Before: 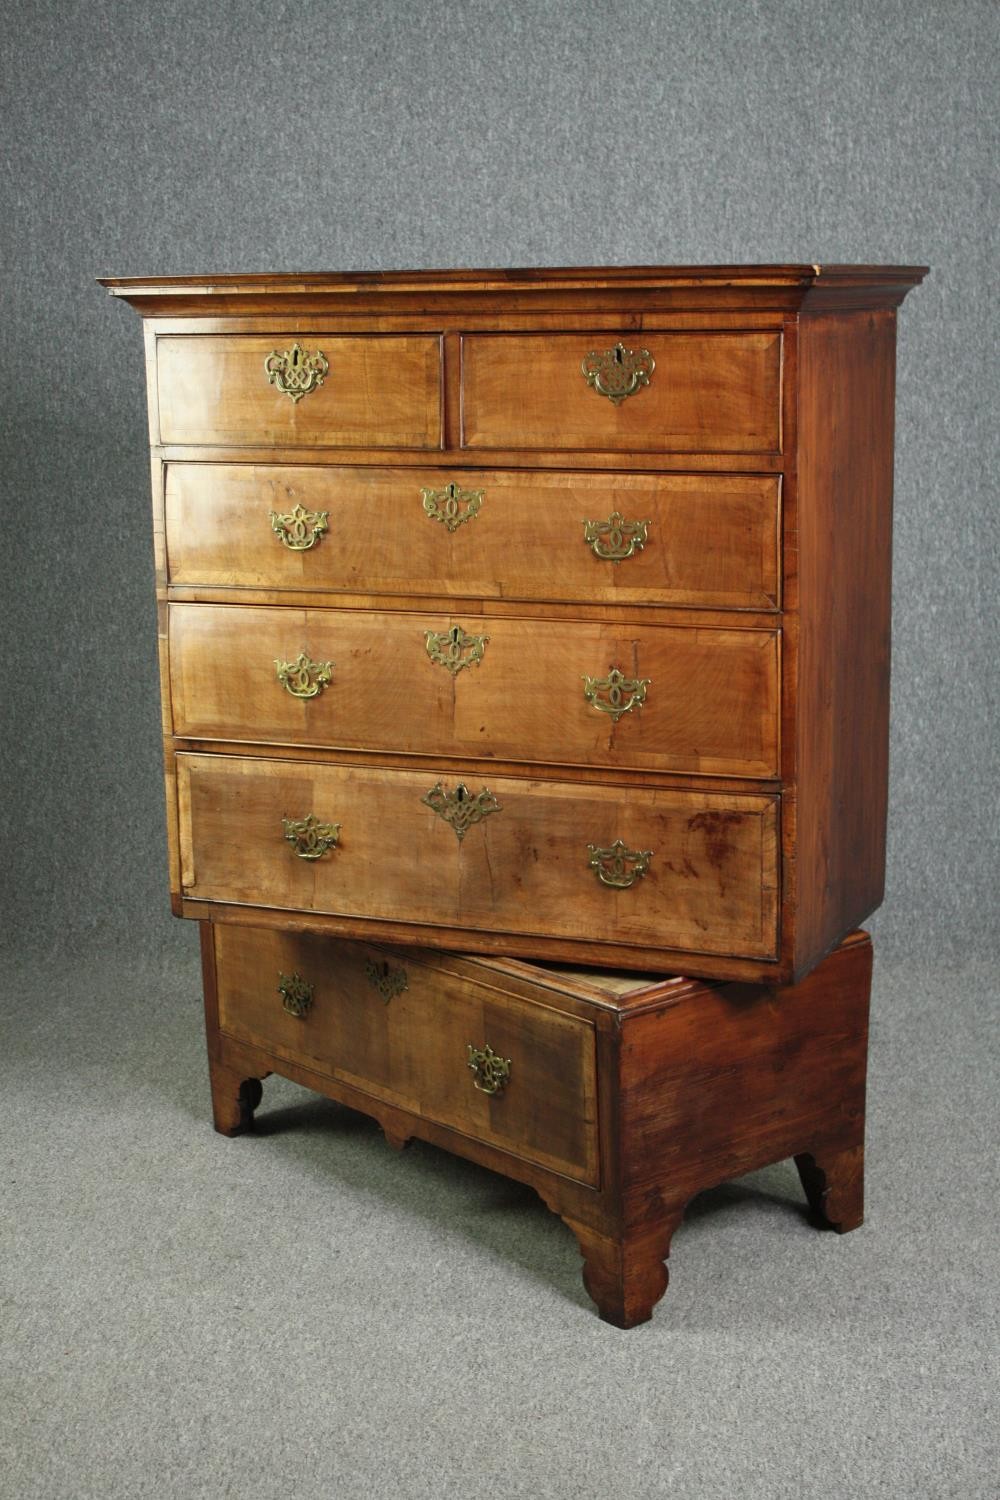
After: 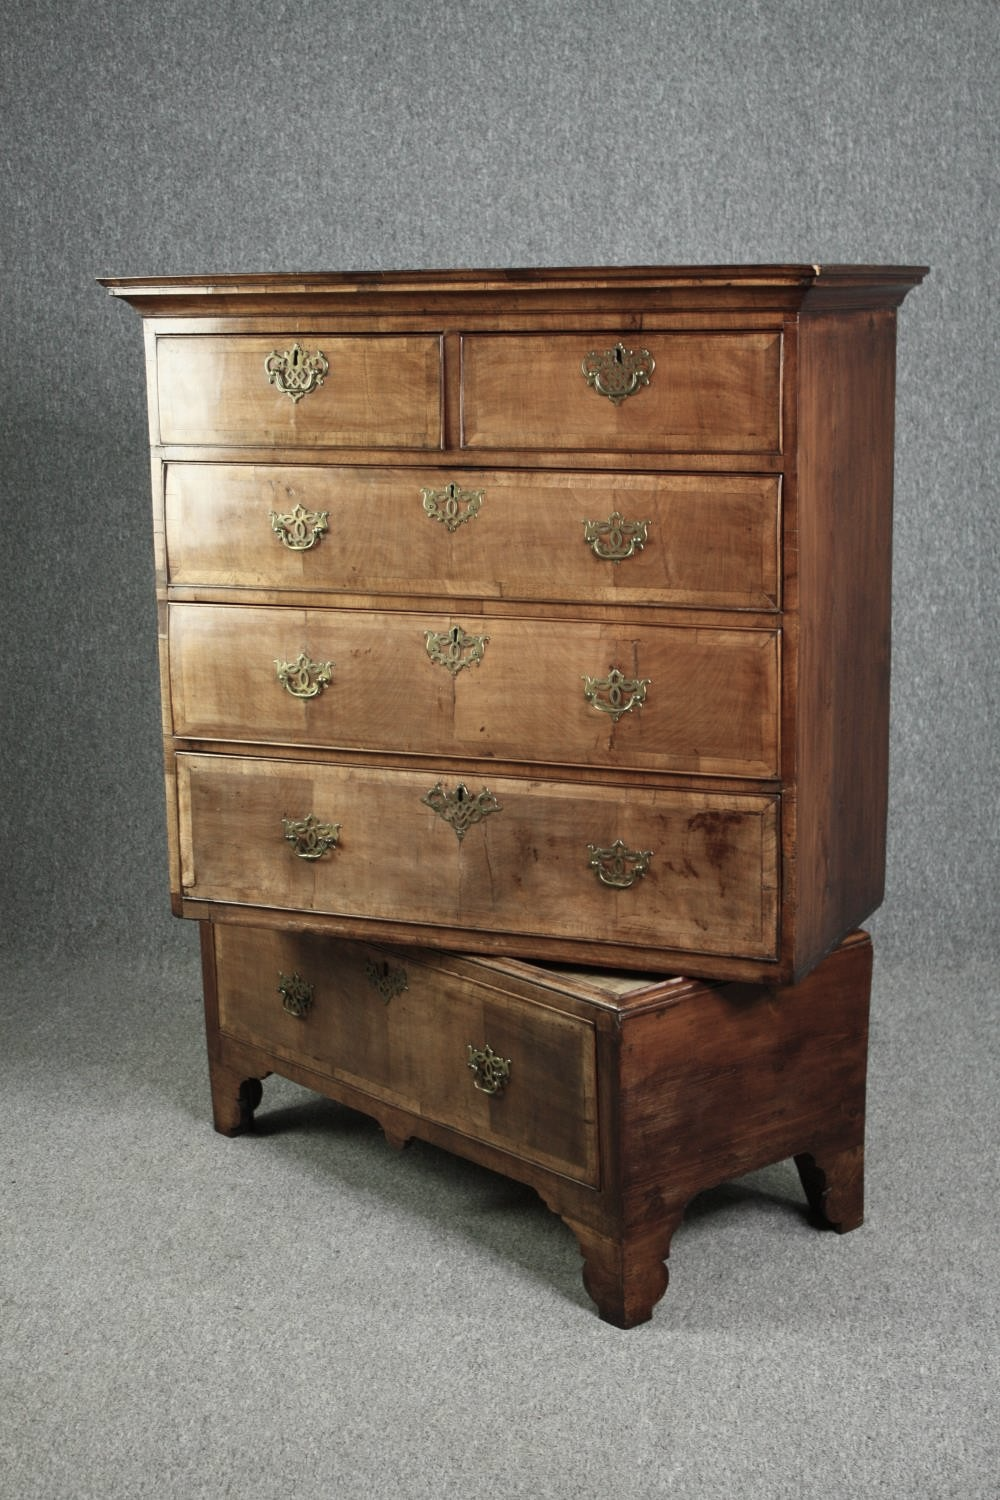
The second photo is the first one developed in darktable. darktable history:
contrast brightness saturation: contrast 0.103, saturation -0.352
